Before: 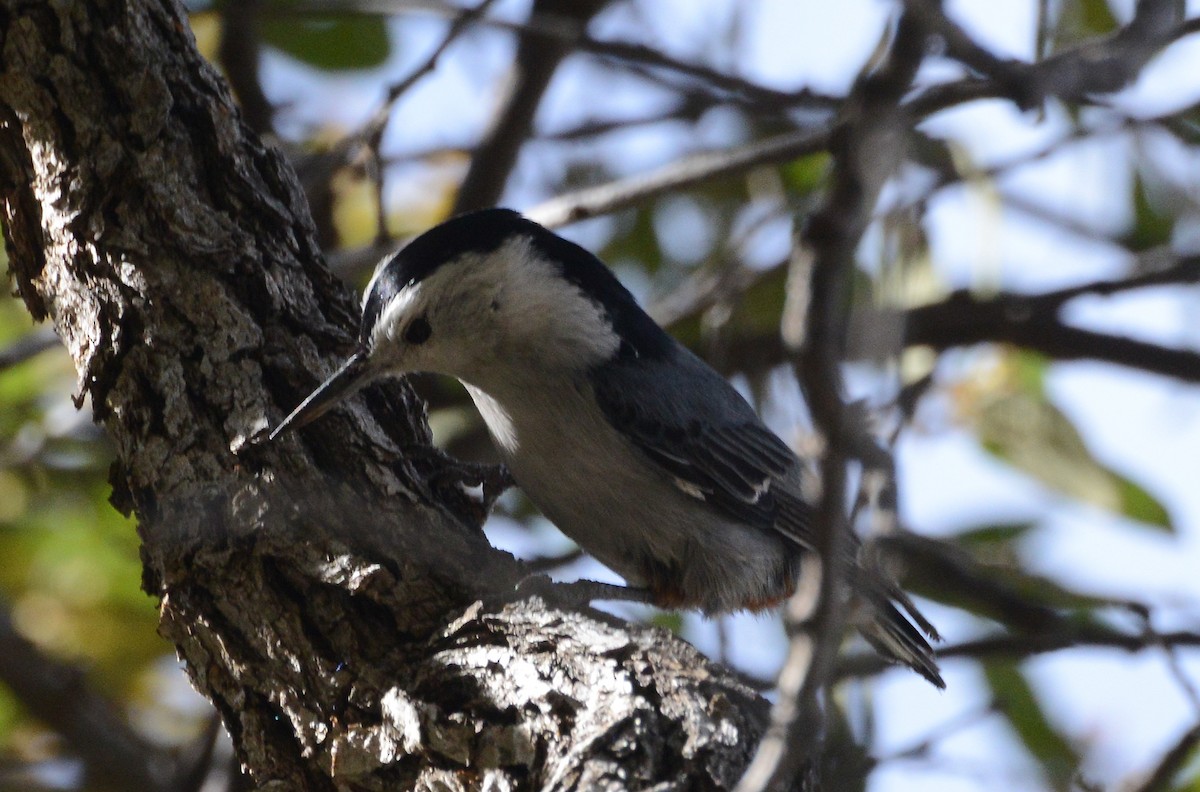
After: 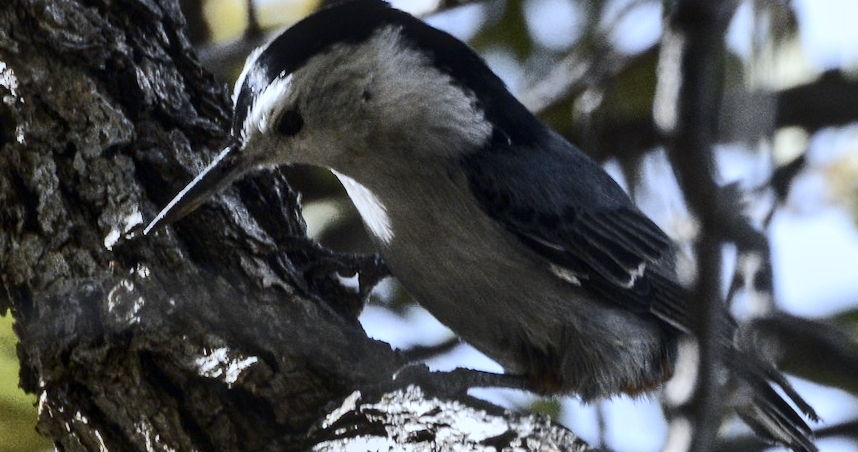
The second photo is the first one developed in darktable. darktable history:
crop: left 11.123%, top 27.61%, right 18.3%, bottom 17.034%
color contrast: green-magenta contrast 0.8, blue-yellow contrast 1.1, unbound 0
white balance: red 0.924, blue 1.095
exposure: exposure 0.236 EV, compensate highlight preservation false
rotate and perspective: rotation -1.24°, automatic cropping off
local contrast: on, module defaults
shadows and highlights: low approximation 0.01, soften with gaussian
contrast brightness saturation: contrast 0.25, saturation -0.31
